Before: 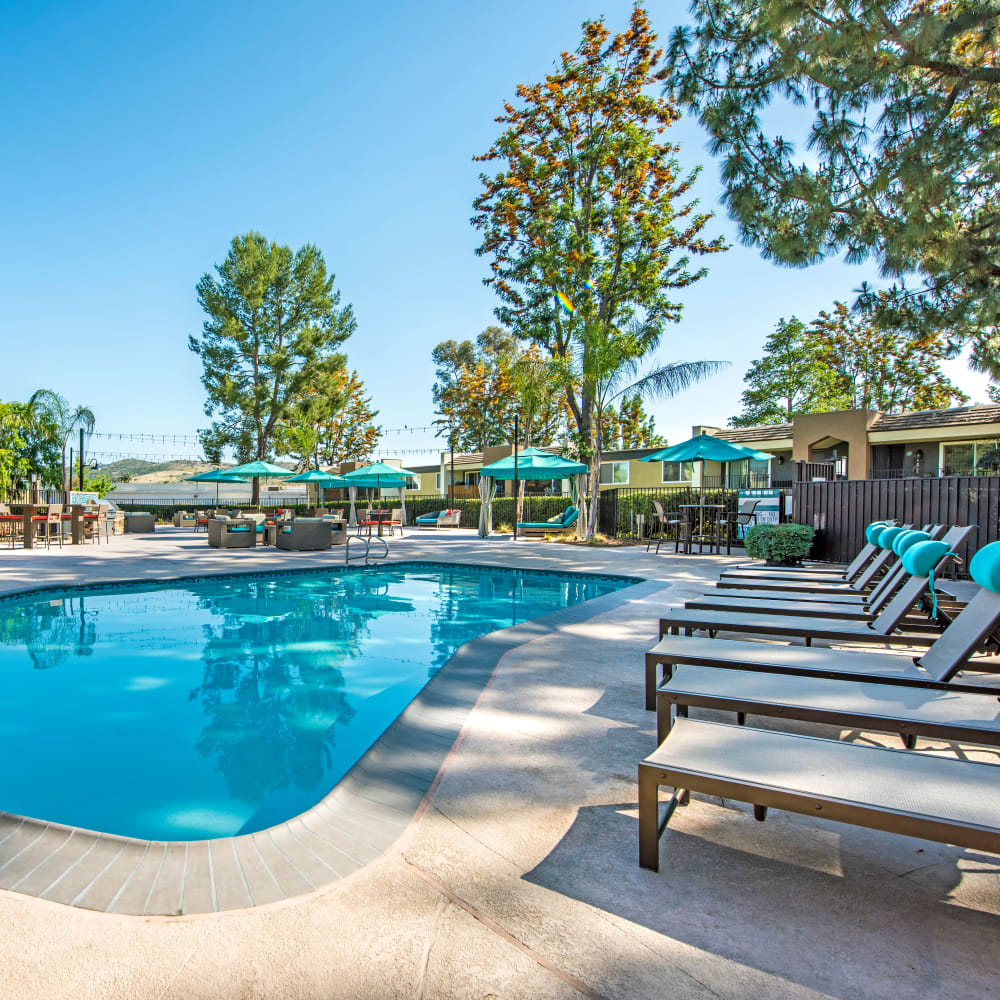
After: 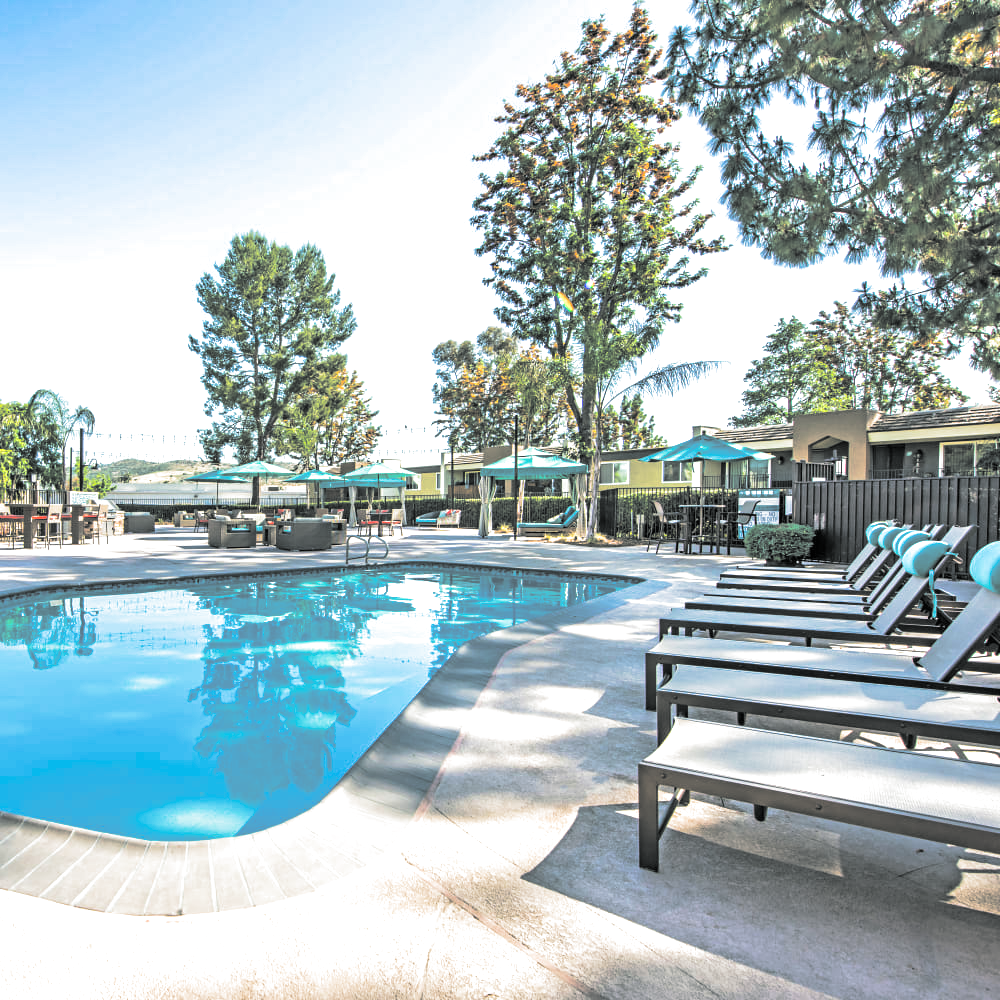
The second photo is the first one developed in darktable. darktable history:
exposure: black level correction 0, exposure 0.6 EV, compensate exposure bias true, compensate highlight preservation false
split-toning: shadows › hue 190.8°, shadows › saturation 0.05, highlights › hue 54°, highlights › saturation 0.05, compress 0%
